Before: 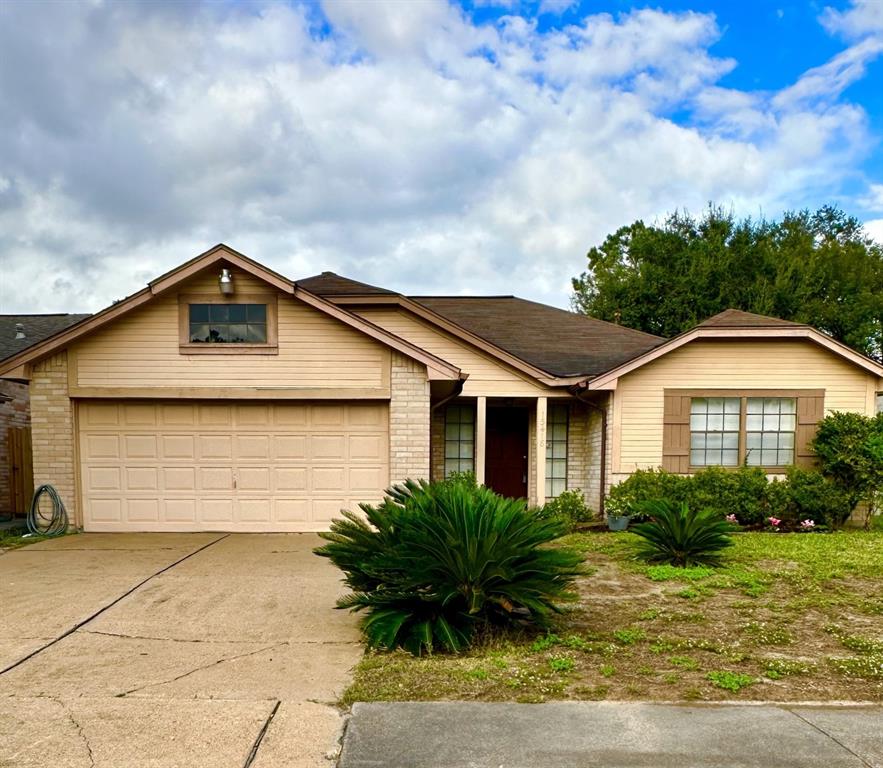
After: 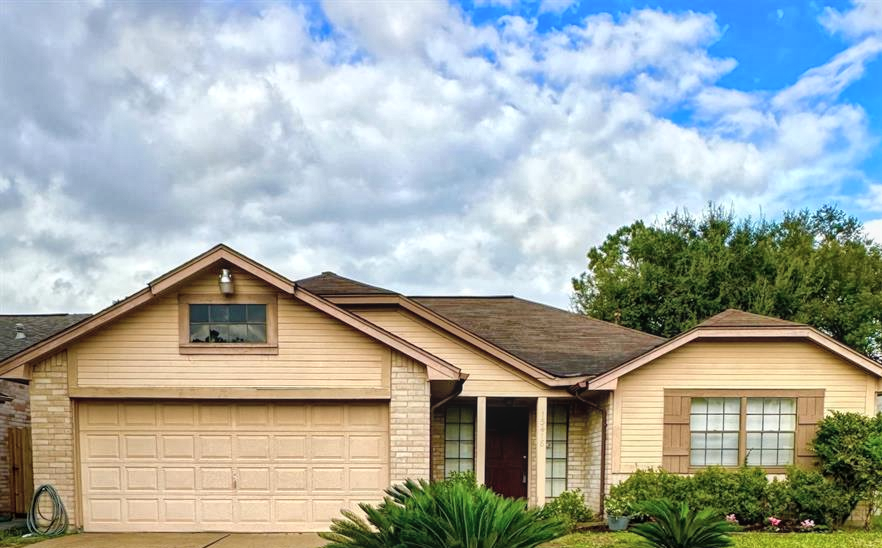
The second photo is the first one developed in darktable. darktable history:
tone equalizer: on, module defaults
local contrast: detail 110%
crop: bottom 28.576%
global tonemap: drago (1, 100), detail 1
